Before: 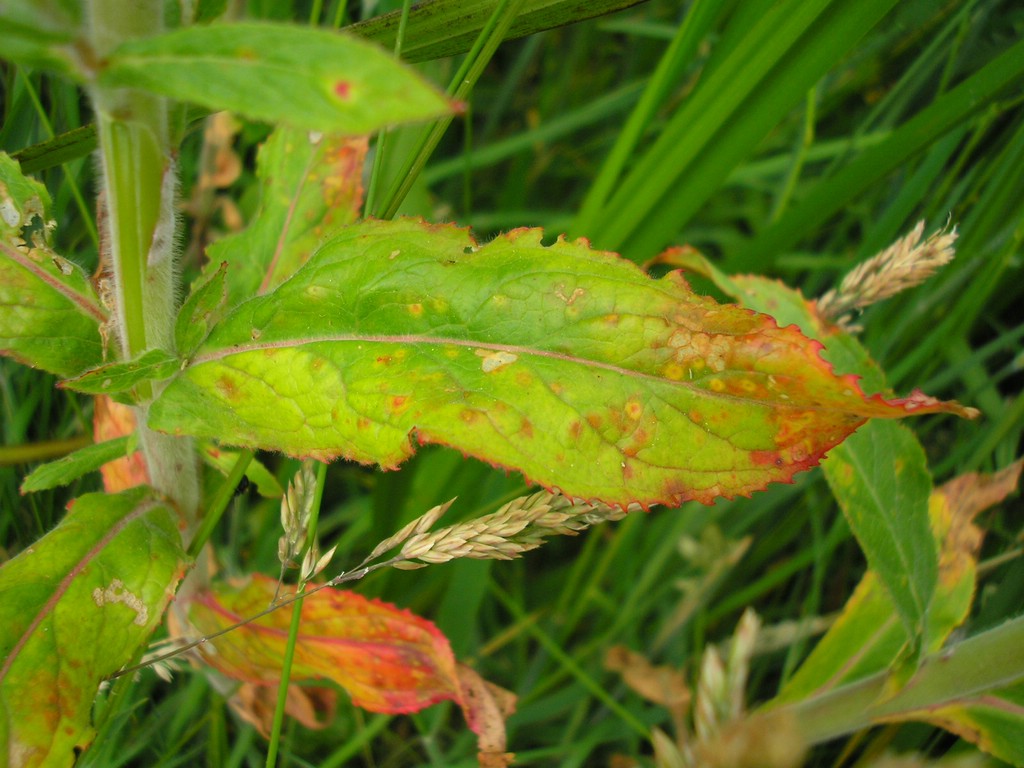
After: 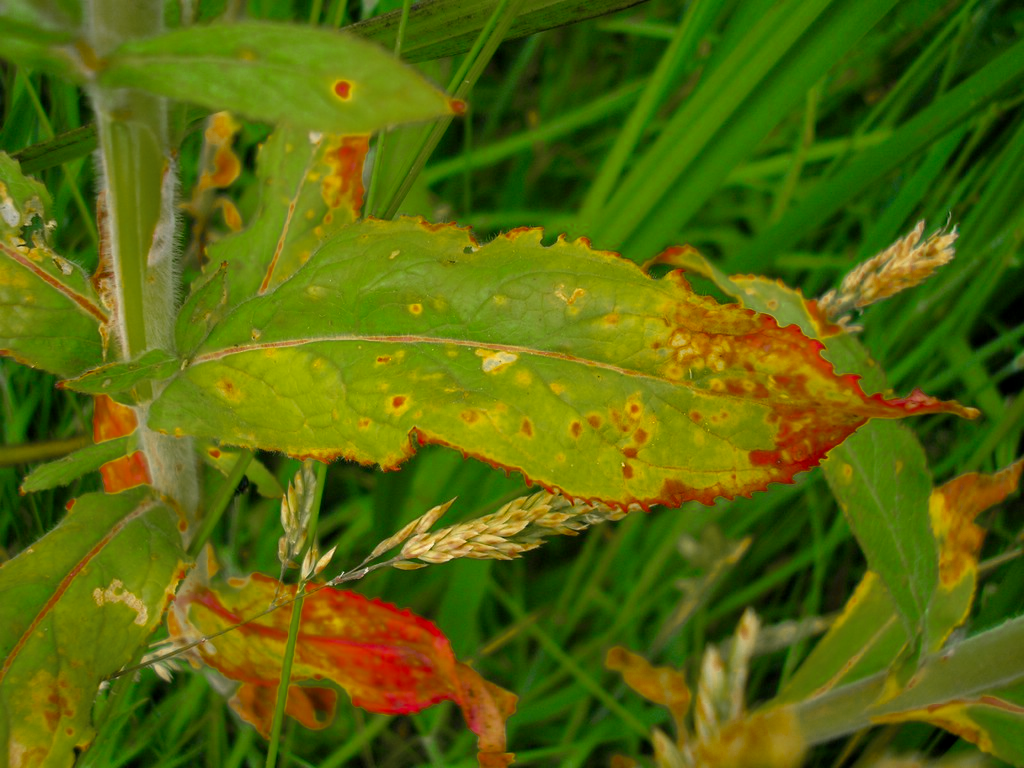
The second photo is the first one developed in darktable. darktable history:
color balance rgb: shadows lift › chroma 2%, shadows lift › hue 217.2°, power › chroma 0.25%, power › hue 60°, highlights gain › chroma 1.5%, highlights gain › hue 309.6°, global offset › luminance -0.25%, perceptual saturation grading › global saturation 15%, global vibrance 15%
color zones: curves: ch0 [(0.11, 0.396) (0.195, 0.36) (0.25, 0.5) (0.303, 0.412) (0.357, 0.544) (0.75, 0.5) (0.967, 0.328)]; ch1 [(0, 0.468) (0.112, 0.512) (0.202, 0.6) (0.25, 0.5) (0.307, 0.352) (0.357, 0.544) (0.75, 0.5) (0.963, 0.524)]
